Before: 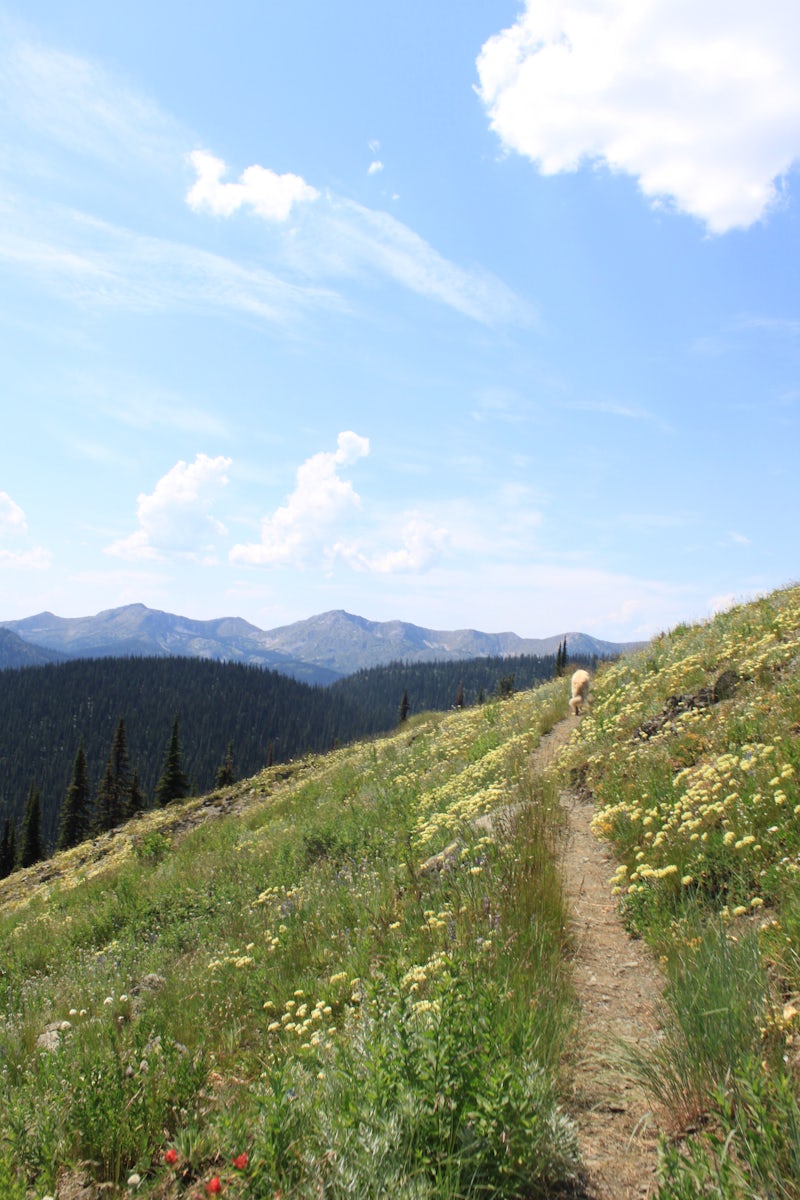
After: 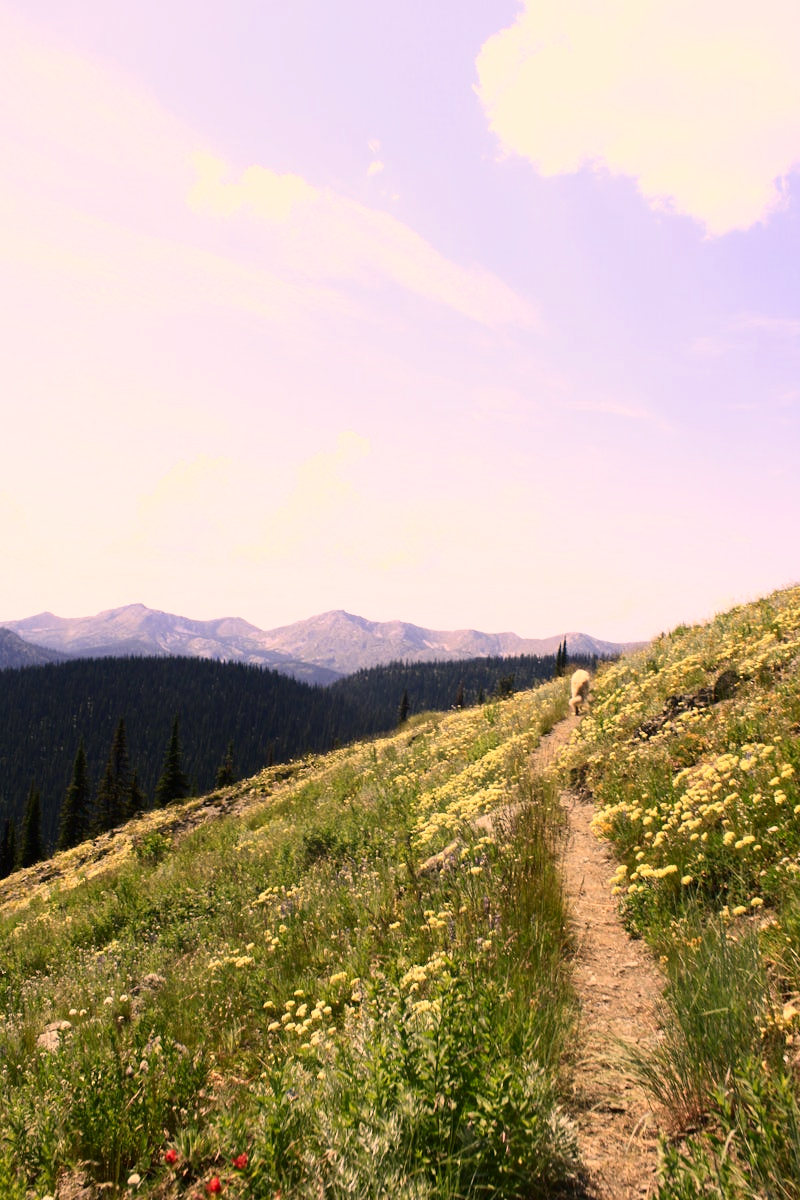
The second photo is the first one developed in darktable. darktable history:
color correction: highlights a* 17.88, highlights b* 18.79
contrast brightness saturation: contrast 0.28
base curve: preserve colors none
